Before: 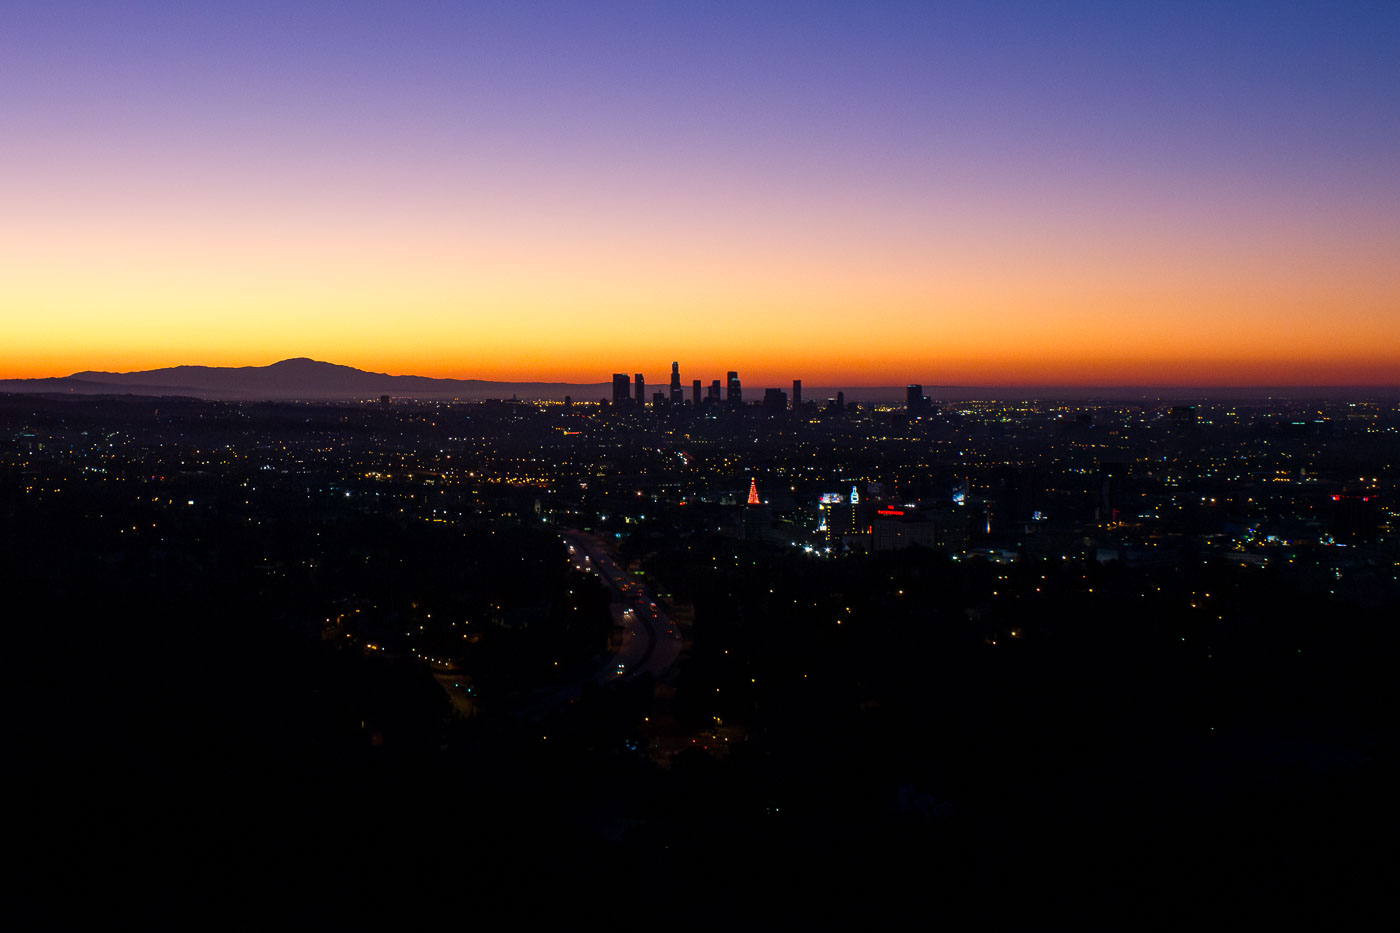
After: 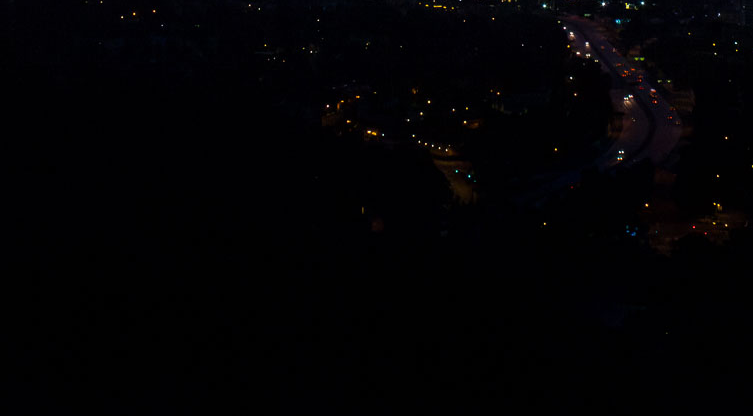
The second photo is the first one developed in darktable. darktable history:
crop and rotate: top 55.172%, right 46.189%, bottom 0.212%
